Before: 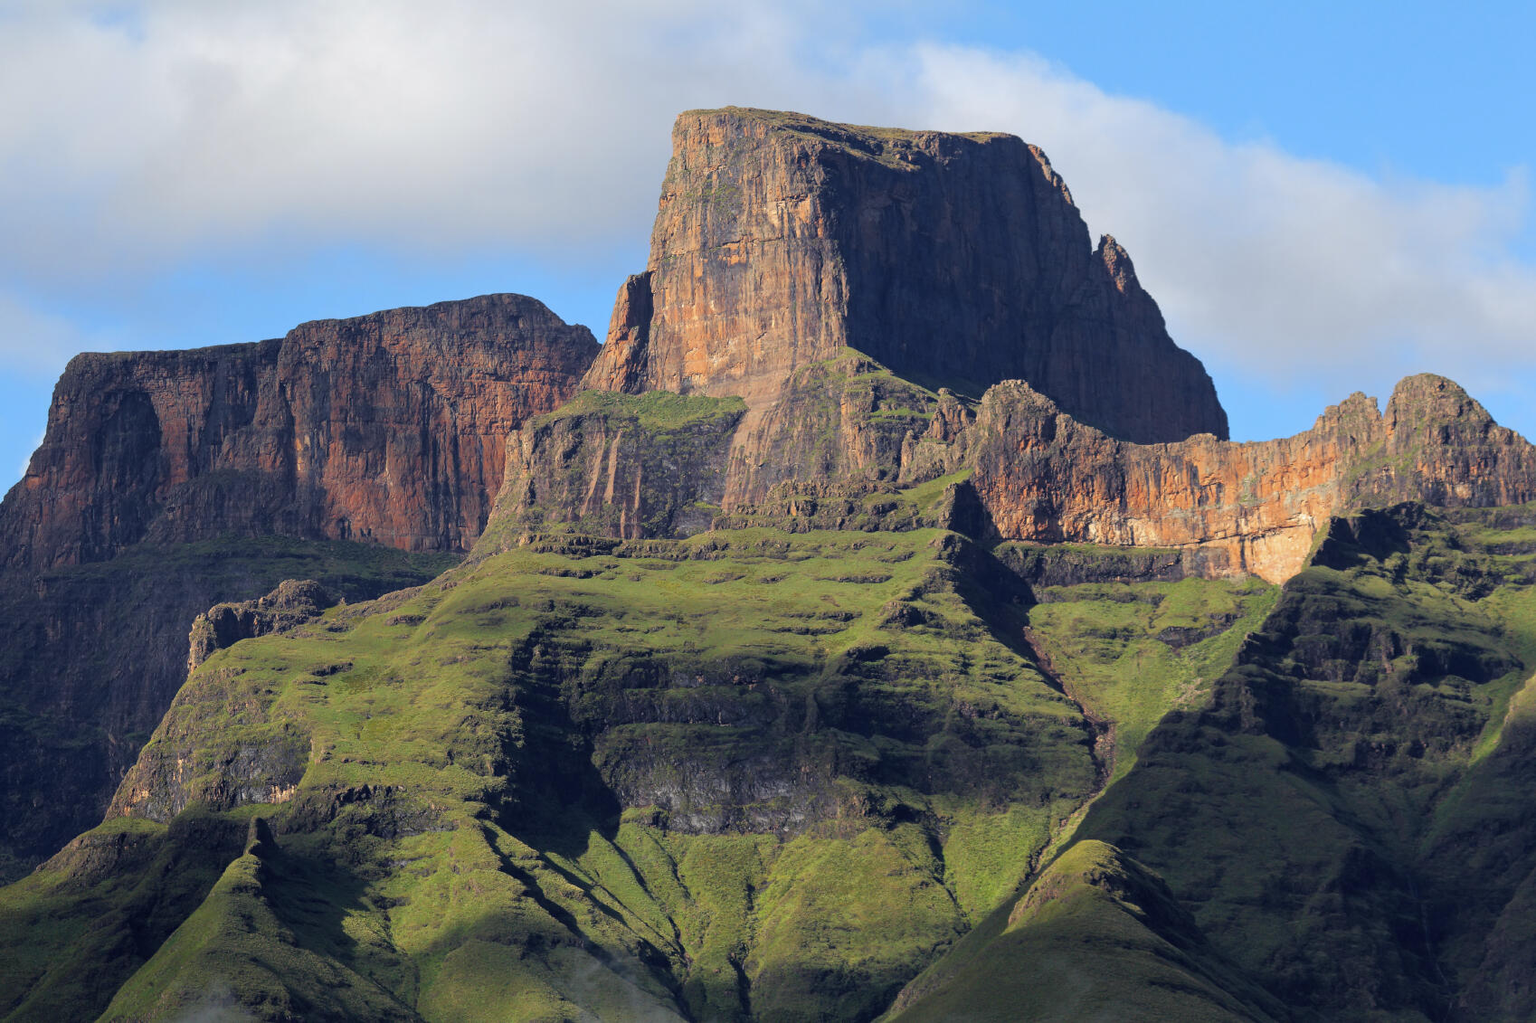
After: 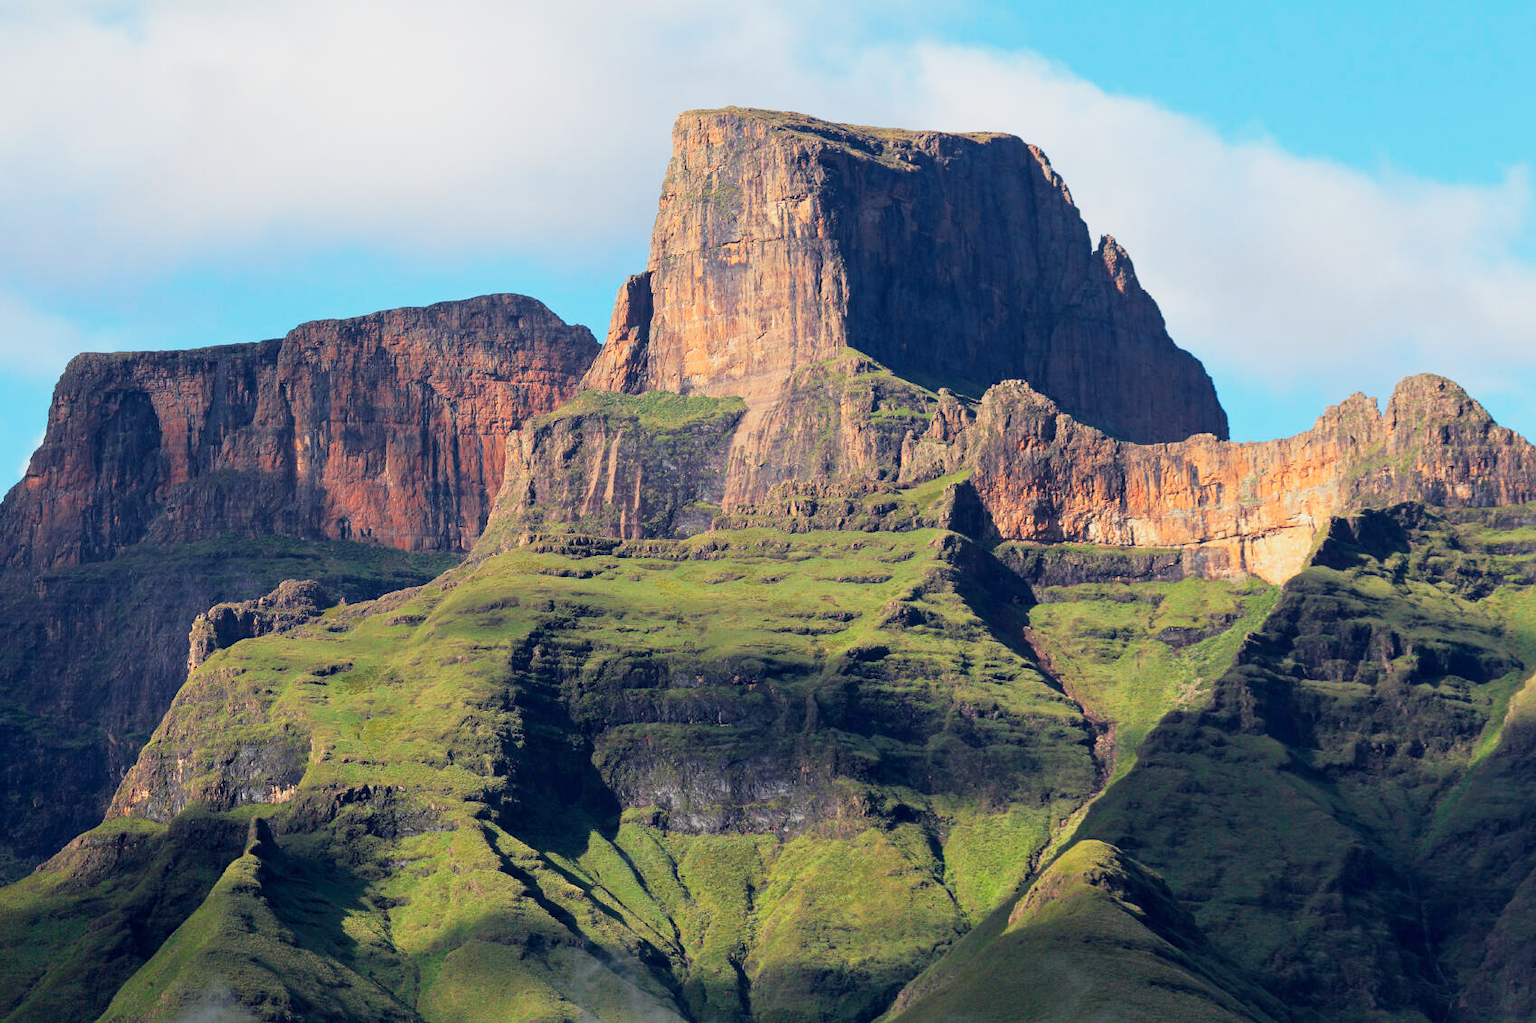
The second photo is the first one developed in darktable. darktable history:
rgb levels: preserve colors max RGB
base curve: curves: ch0 [(0, 0) (0.088, 0.125) (0.176, 0.251) (0.354, 0.501) (0.613, 0.749) (1, 0.877)], preserve colors none
